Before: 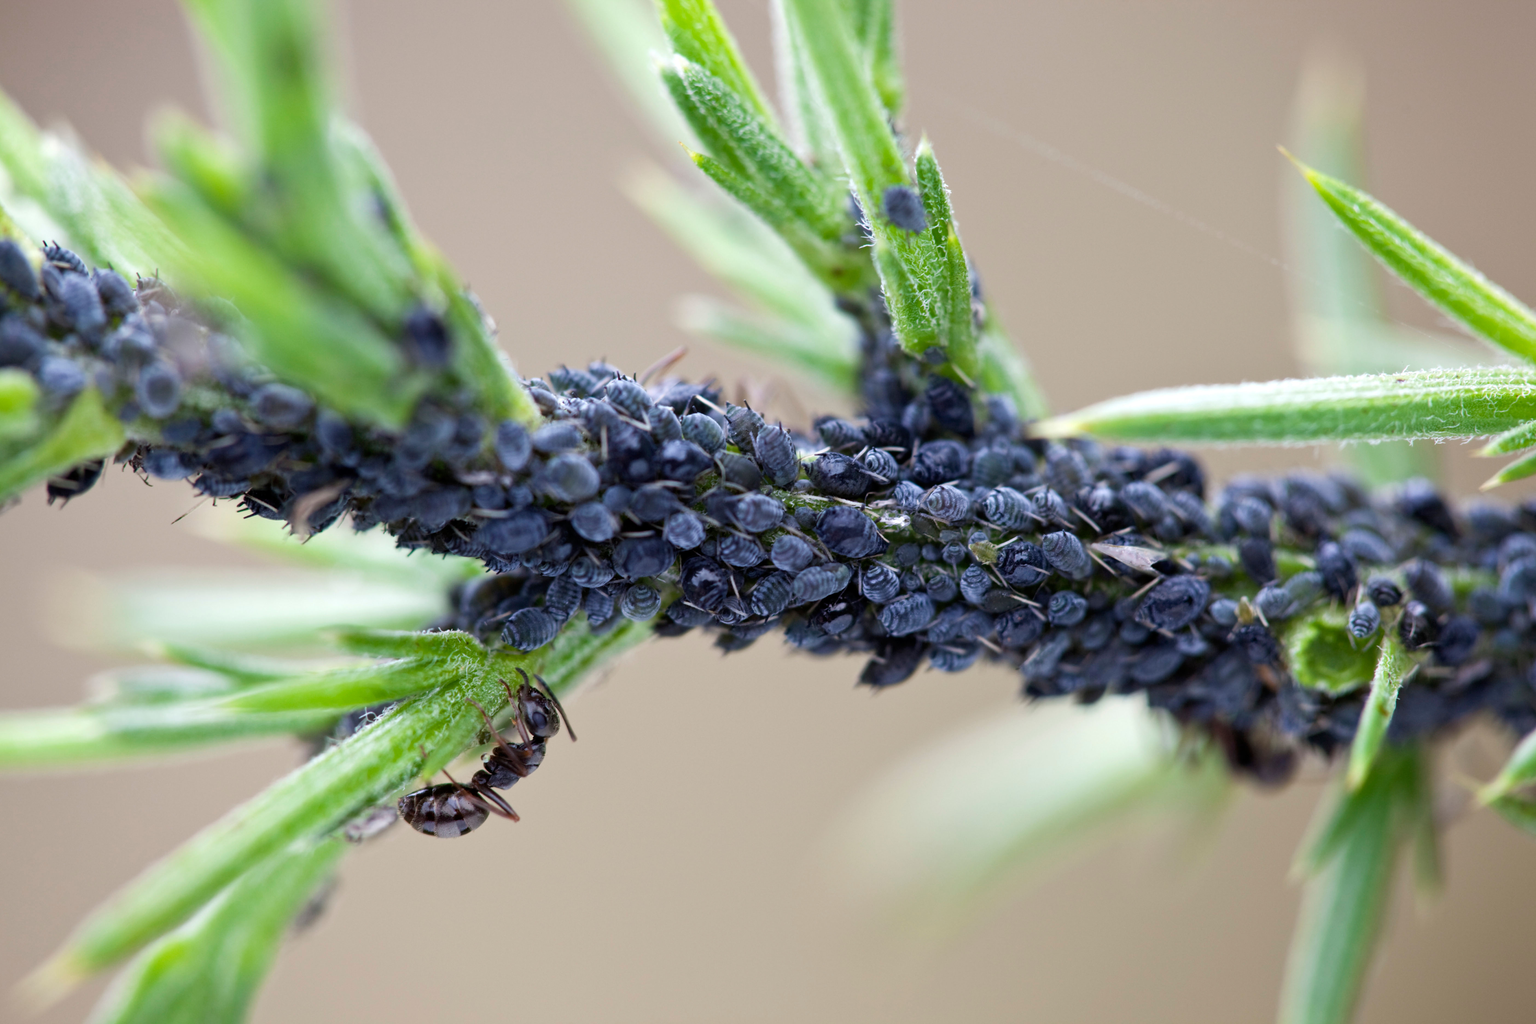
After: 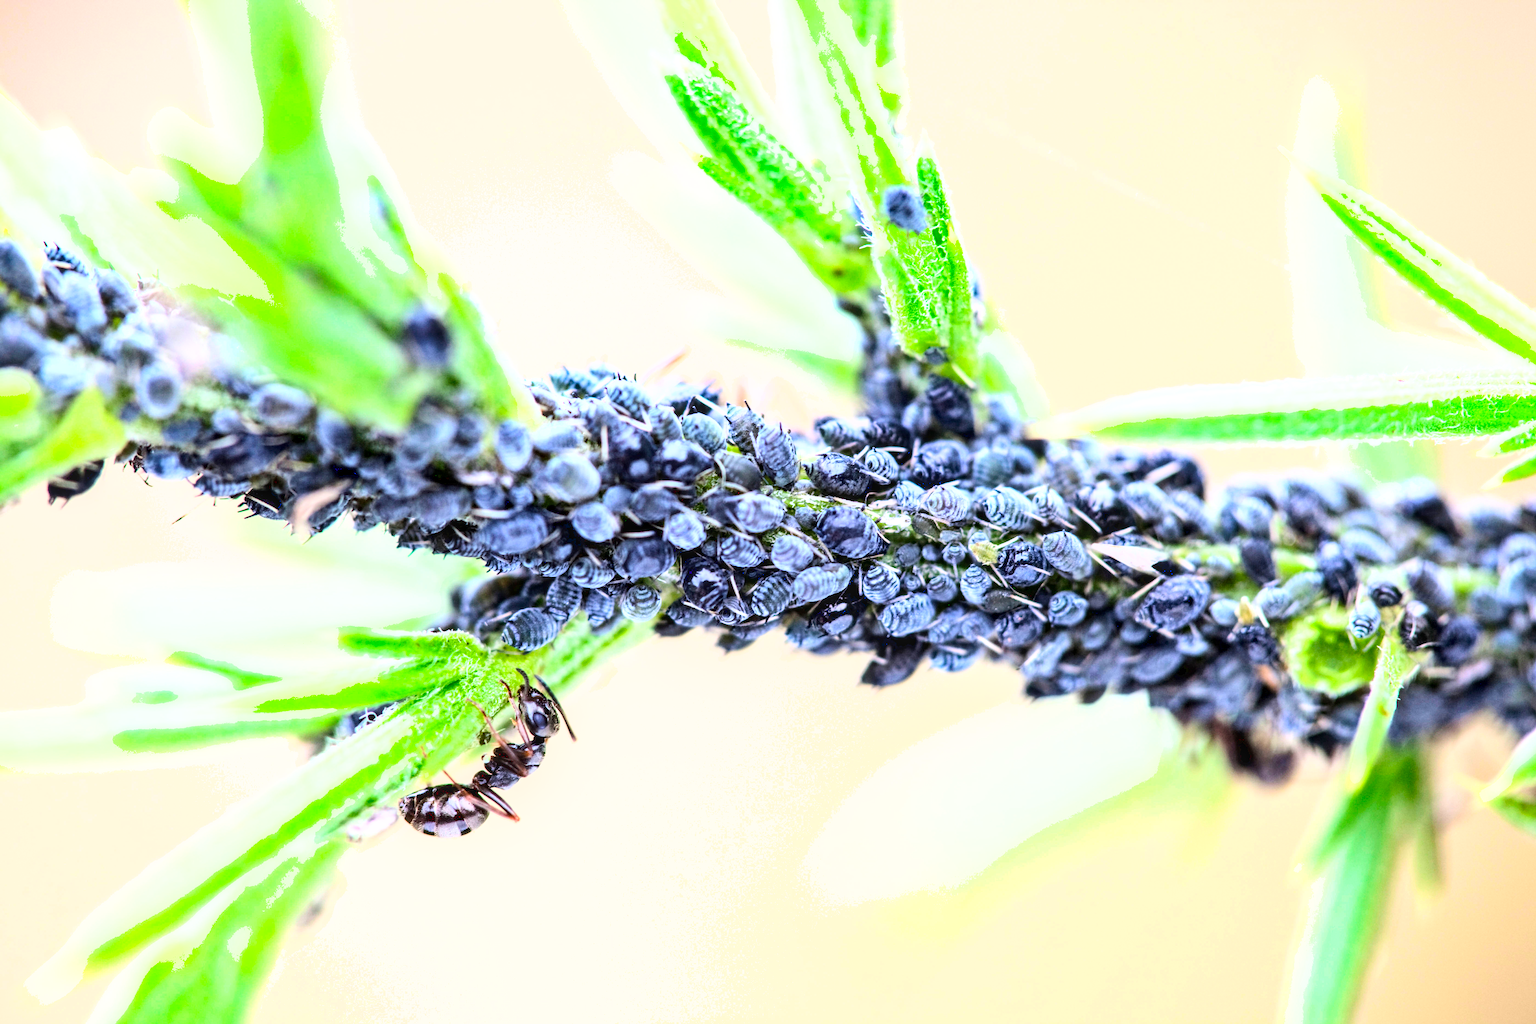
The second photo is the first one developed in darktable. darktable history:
shadows and highlights: shadows 52.7, soften with gaussian
exposure: black level correction 0.001, exposure 1.118 EV, compensate highlight preservation false
base curve: curves: ch0 [(0, 0.003) (0.001, 0.002) (0.006, 0.004) (0.02, 0.022) (0.048, 0.086) (0.094, 0.234) (0.162, 0.431) (0.258, 0.629) (0.385, 0.8) (0.548, 0.918) (0.751, 0.988) (1, 1)]
local contrast: on, module defaults
